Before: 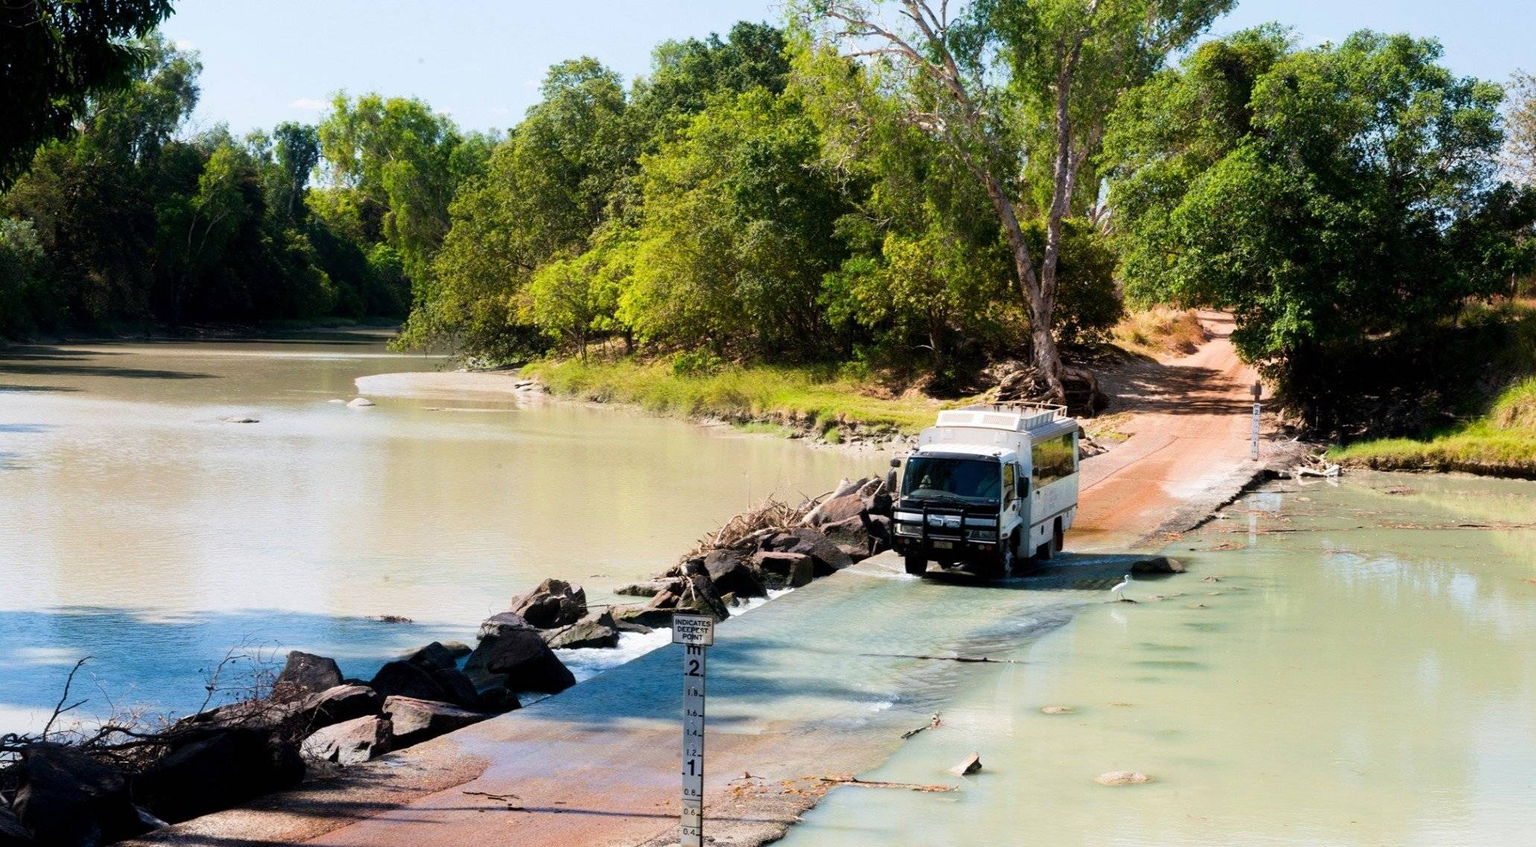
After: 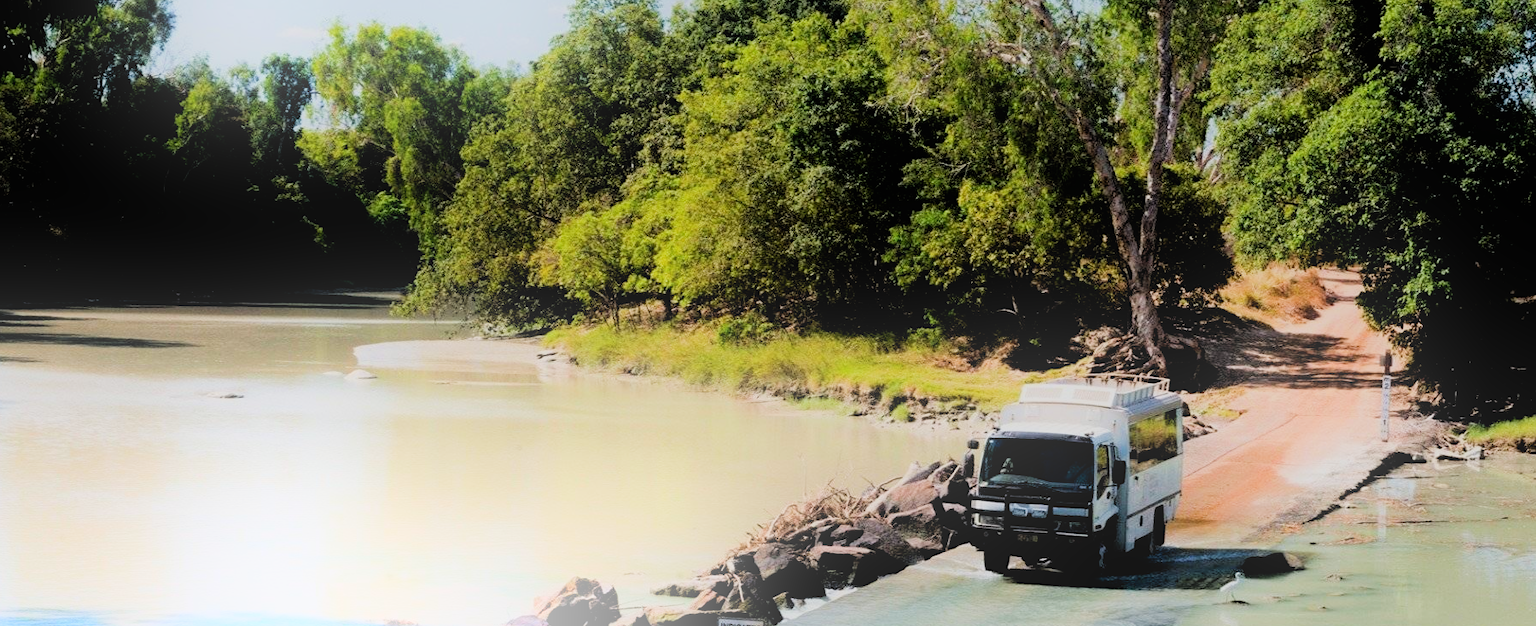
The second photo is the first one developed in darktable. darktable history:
crop: left 3.015%, top 8.969%, right 9.647%, bottom 26.457%
bloom: on, module defaults
filmic rgb: black relative exposure -4.14 EV, white relative exposure 5.1 EV, hardness 2.11, contrast 1.165
